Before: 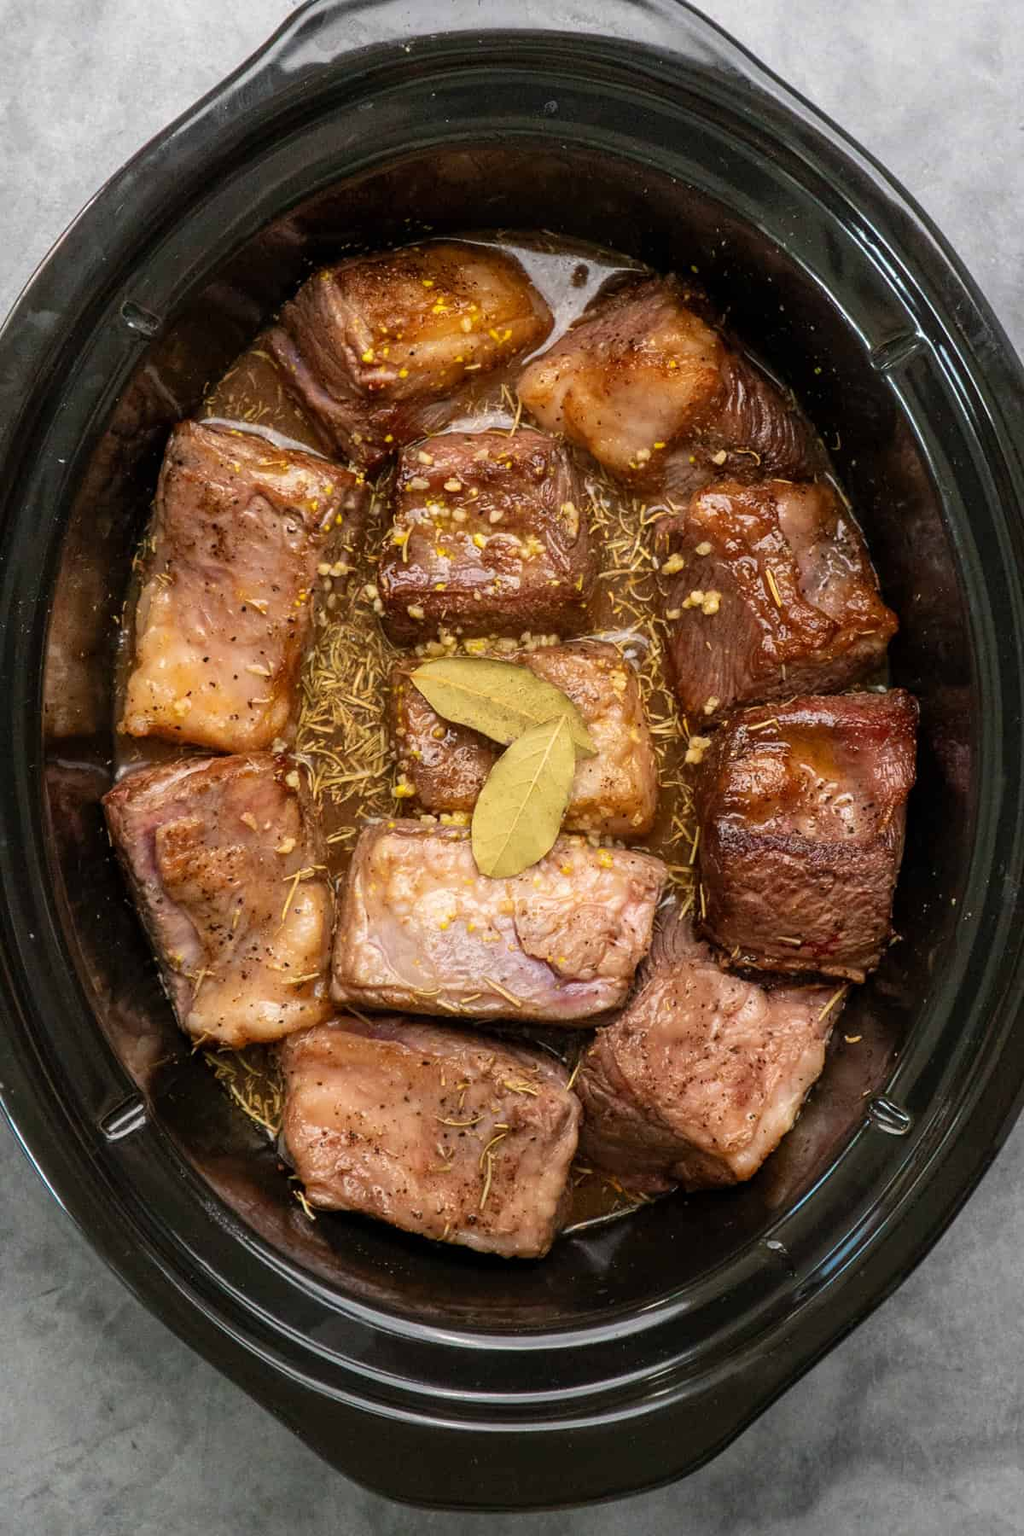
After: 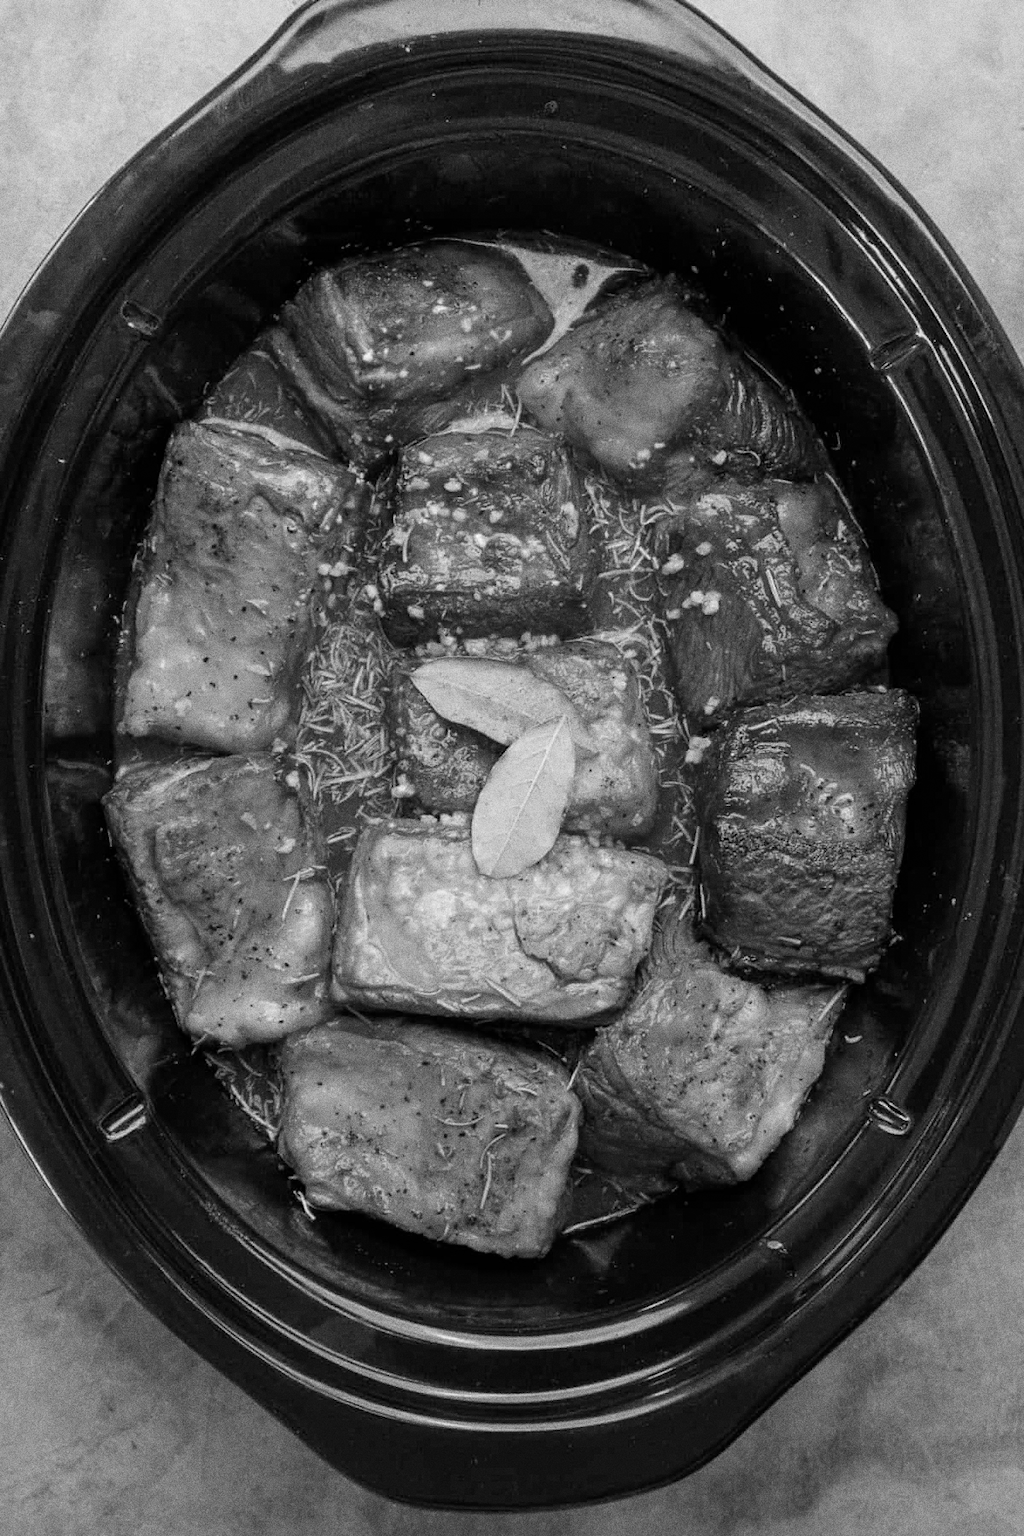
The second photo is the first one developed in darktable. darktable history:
grain: coarseness 0.09 ISO, strength 40%
color zones: curves: ch0 [(0.002, 0.593) (0.143, 0.417) (0.285, 0.541) (0.455, 0.289) (0.608, 0.327) (0.727, 0.283) (0.869, 0.571) (1, 0.603)]; ch1 [(0, 0) (0.143, 0) (0.286, 0) (0.429, 0) (0.571, 0) (0.714, 0) (0.857, 0)]
filmic rgb: black relative exposure -11.35 EV, white relative exposure 3.22 EV, hardness 6.76, color science v6 (2022)
